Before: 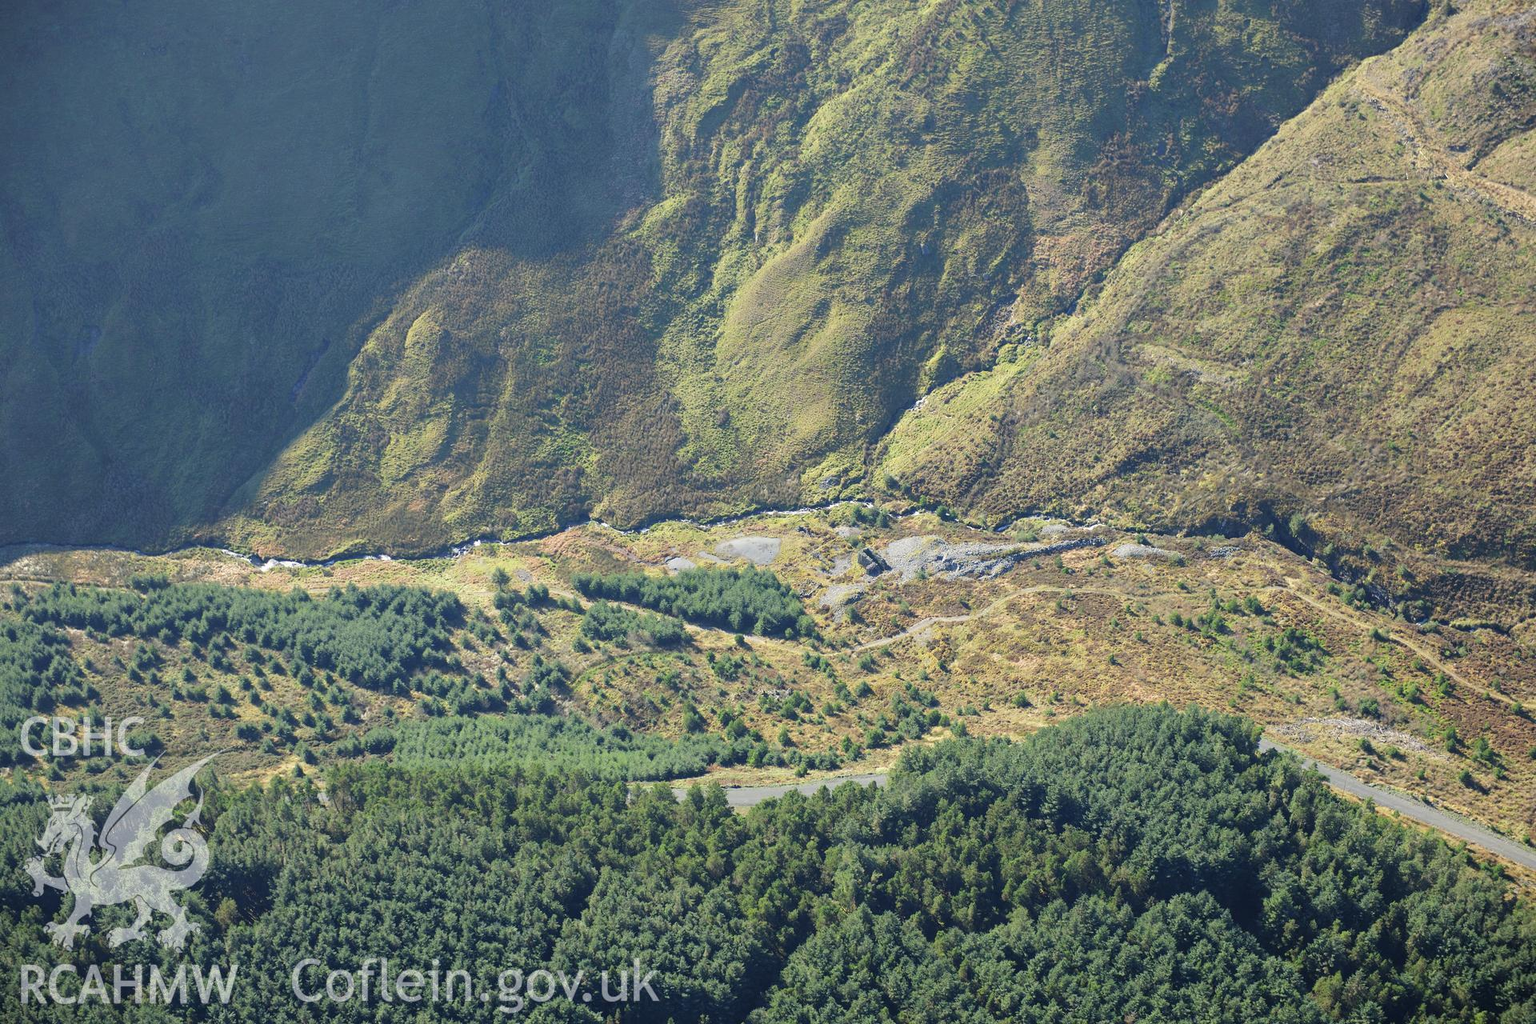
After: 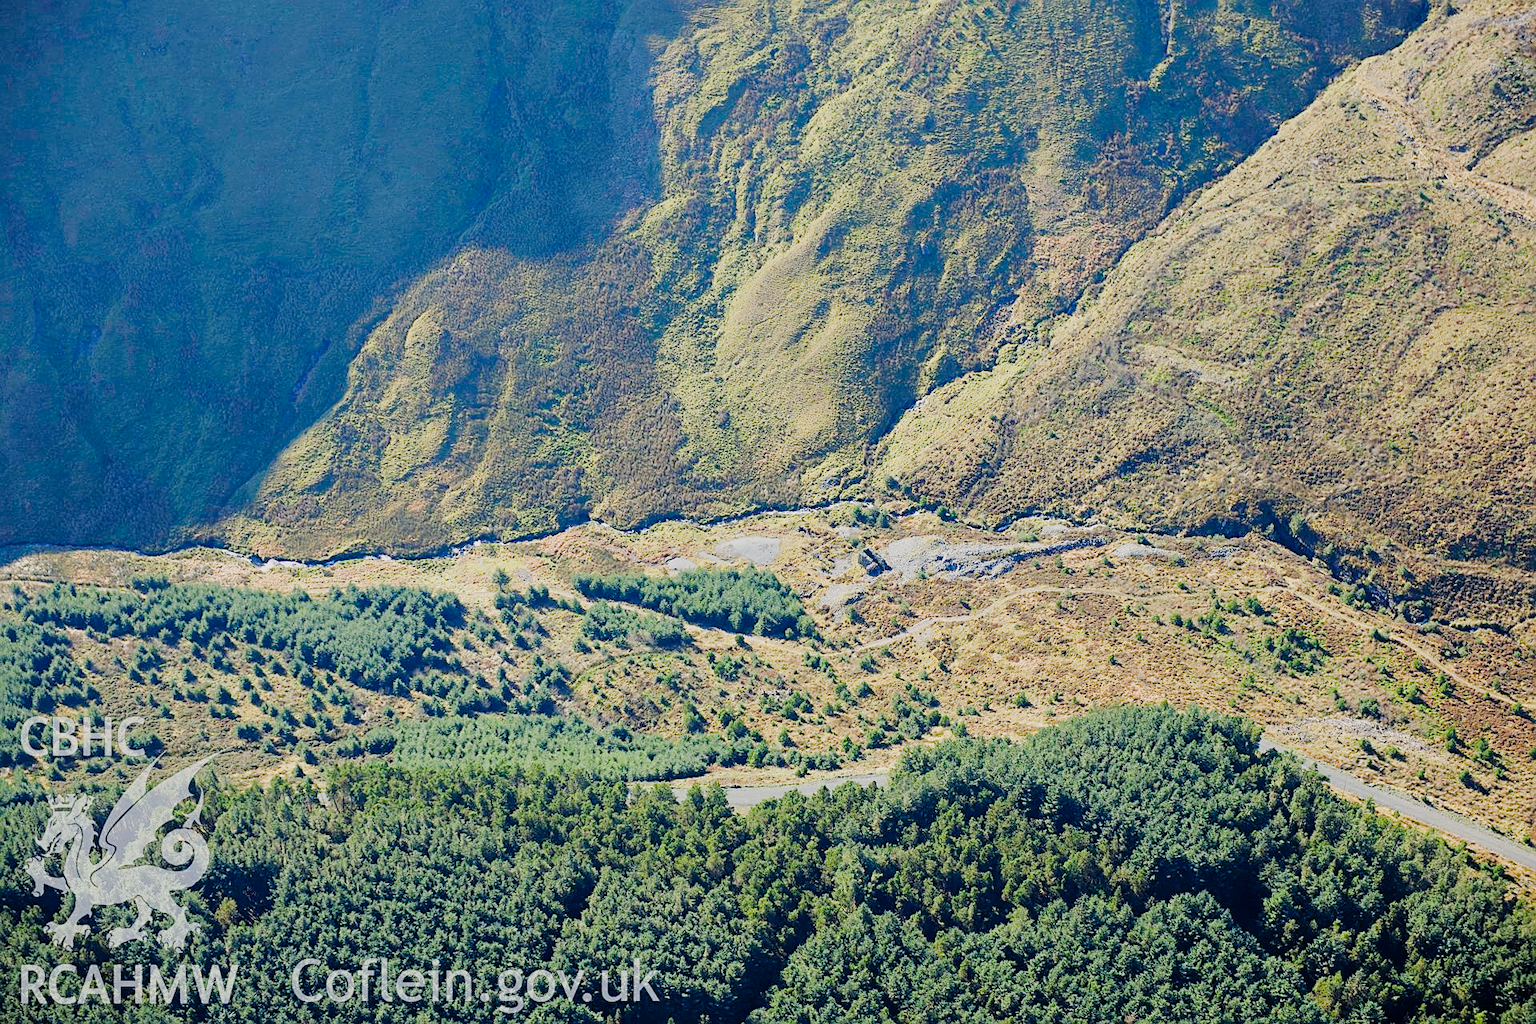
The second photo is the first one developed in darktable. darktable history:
shadows and highlights: radius 125.73, shadows 30.37, highlights -30.8, low approximation 0.01, soften with gaussian
color balance rgb: perceptual saturation grading › global saturation 0.278%, perceptual saturation grading › highlights -29.177%, perceptual saturation grading › mid-tones 29.624%, perceptual saturation grading › shadows 59.961%, global vibrance 20%
tone curve: curves: ch0 [(0, 0) (0.004, 0.001) (0.133, 0.112) (0.325, 0.362) (0.832, 0.893) (1, 1)], preserve colors none
sharpen: on, module defaults
filmic rgb: black relative exposure -7.35 EV, white relative exposure 5.08 EV, hardness 3.2
